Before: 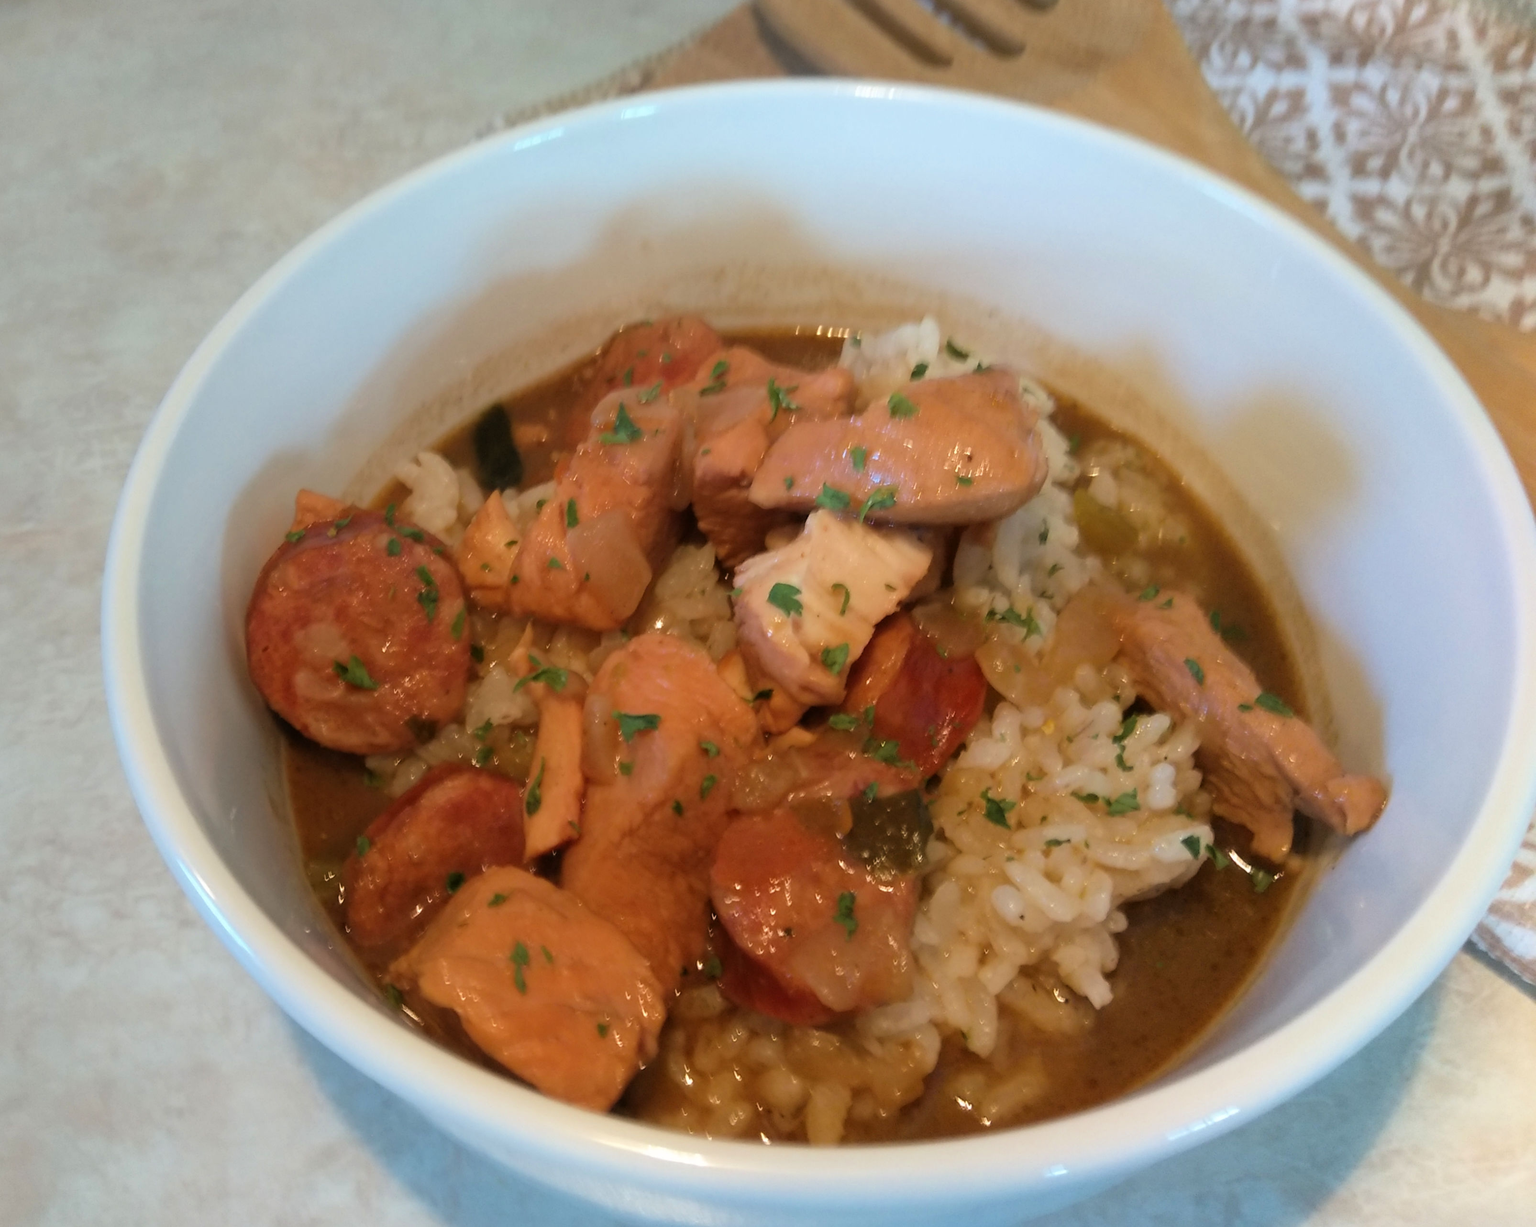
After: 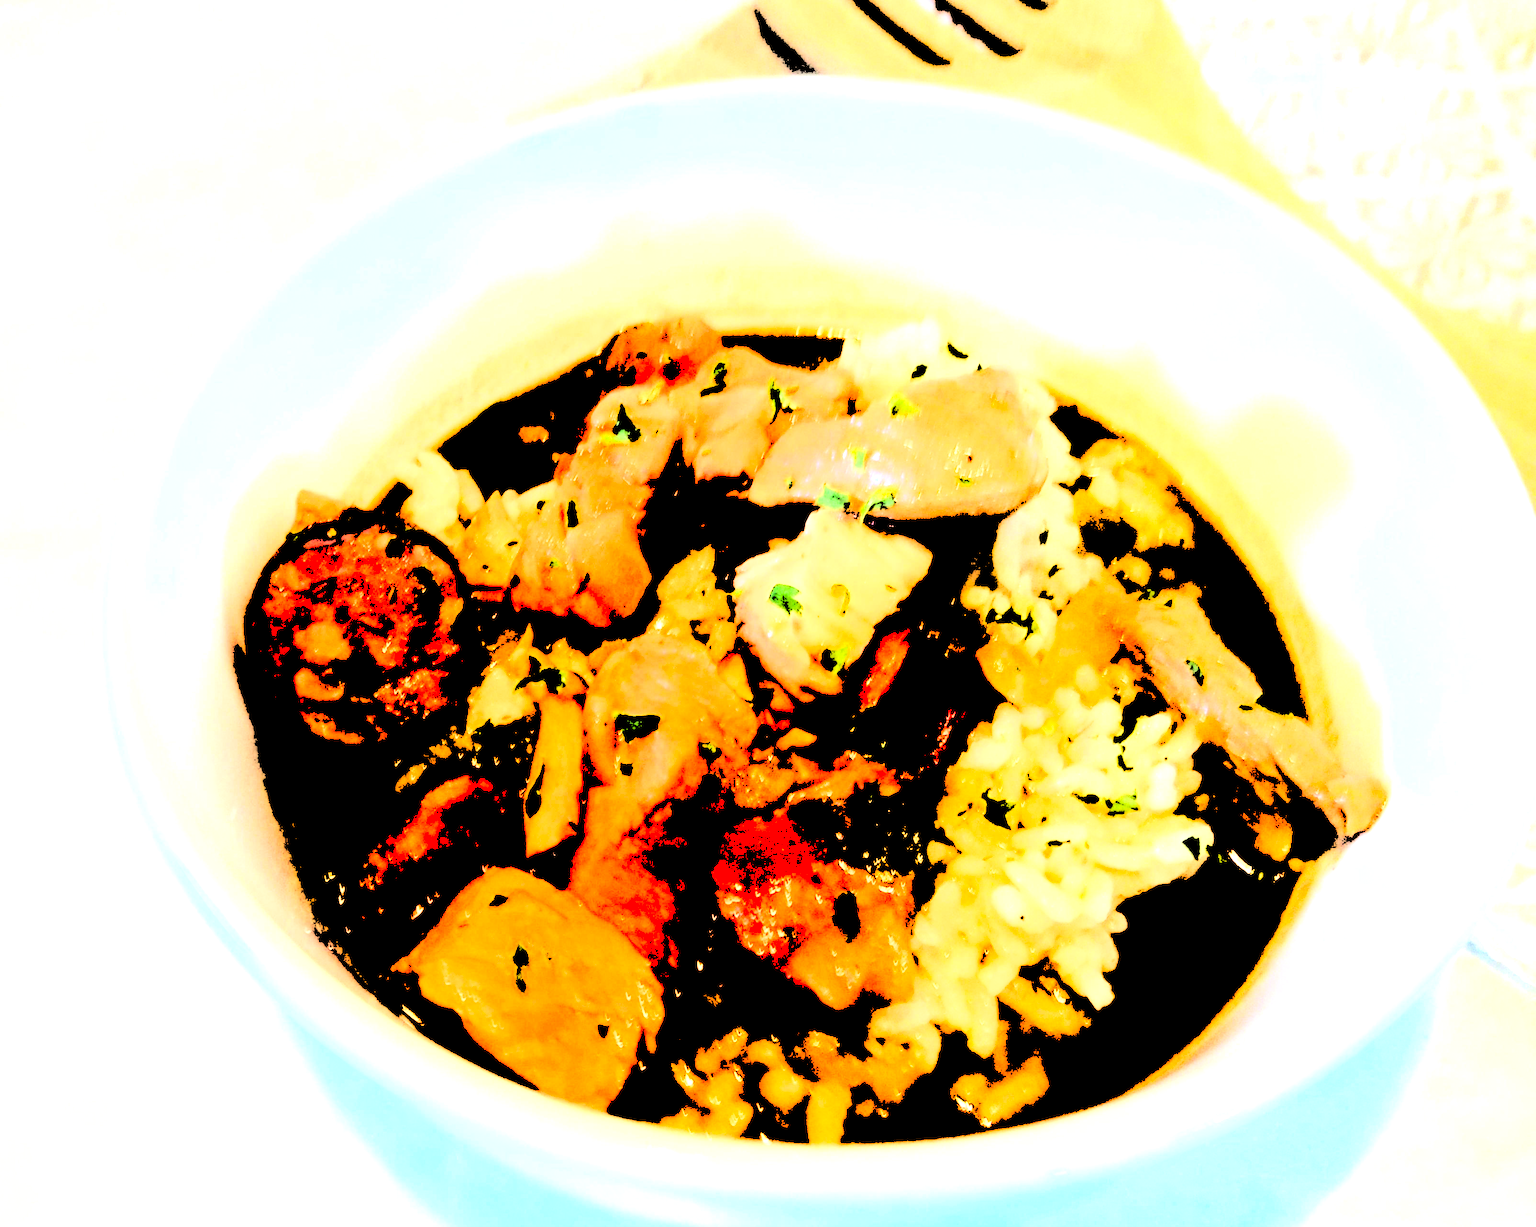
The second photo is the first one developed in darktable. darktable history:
levels: levels [0.246, 0.246, 0.506]
base curve: curves: ch0 [(0.065, 0.026) (0.236, 0.358) (0.53, 0.546) (0.777, 0.841) (0.924, 0.992)], preserve colors average RGB
contrast brightness saturation: contrast 0.12, brightness -0.12, saturation 0.2
